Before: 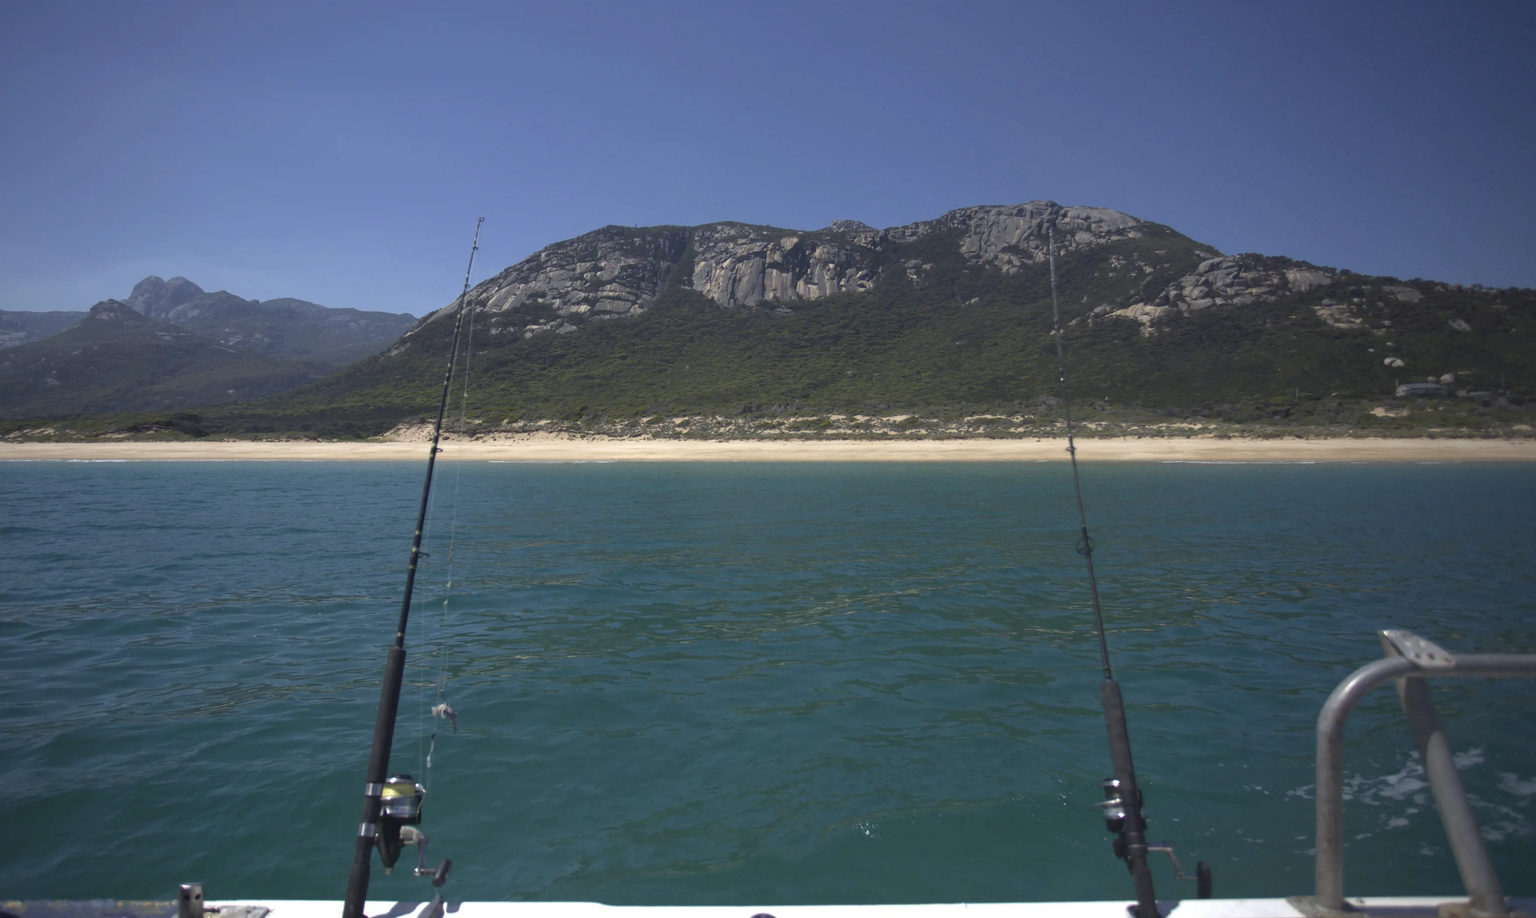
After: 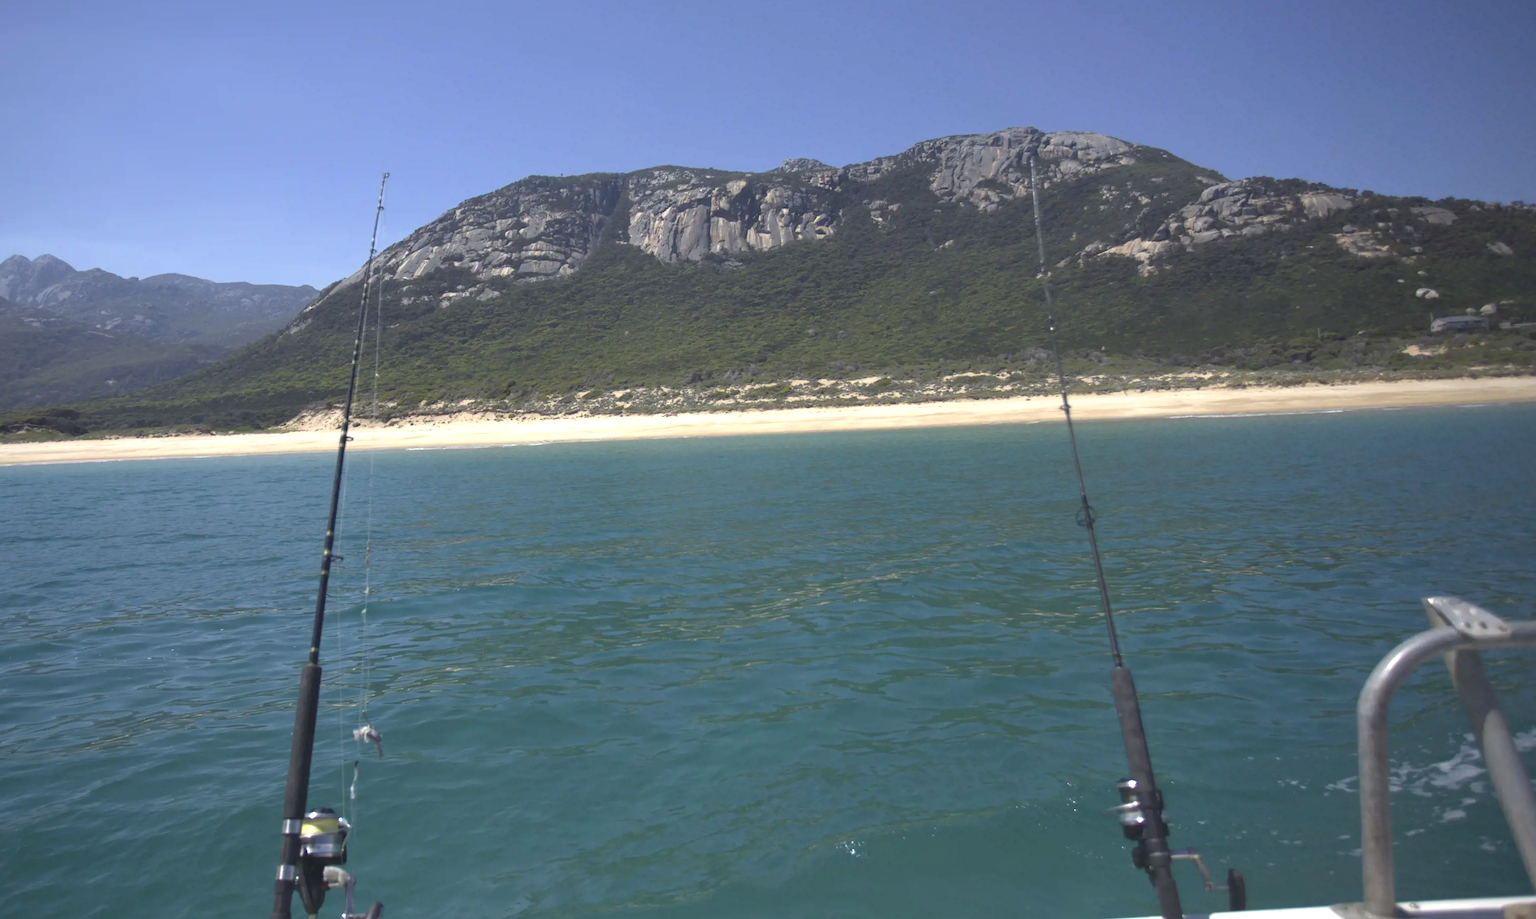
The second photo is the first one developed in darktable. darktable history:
crop and rotate: angle 1.96°, left 5.673%, top 5.673%
rotate and perspective: rotation -0.45°, automatic cropping original format, crop left 0.008, crop right 0.992, crop top 0.012, crop bottom 0.988
exposure: black level correction 0, exposure 0.7 EV, compensate exposure bias true, compensate highlight preservation false
